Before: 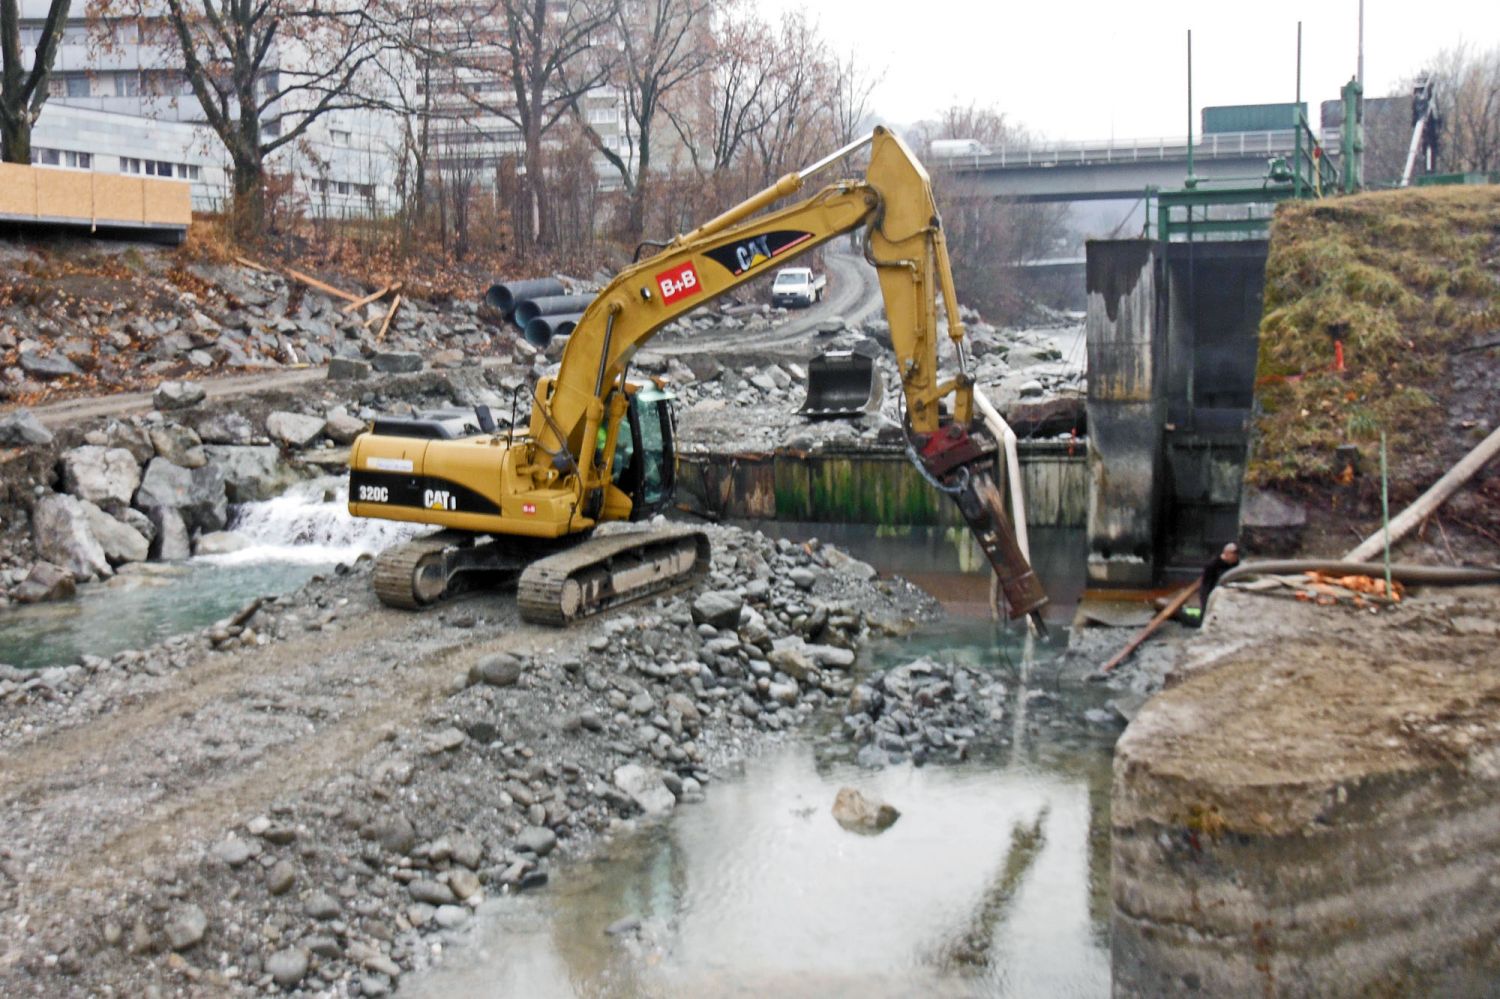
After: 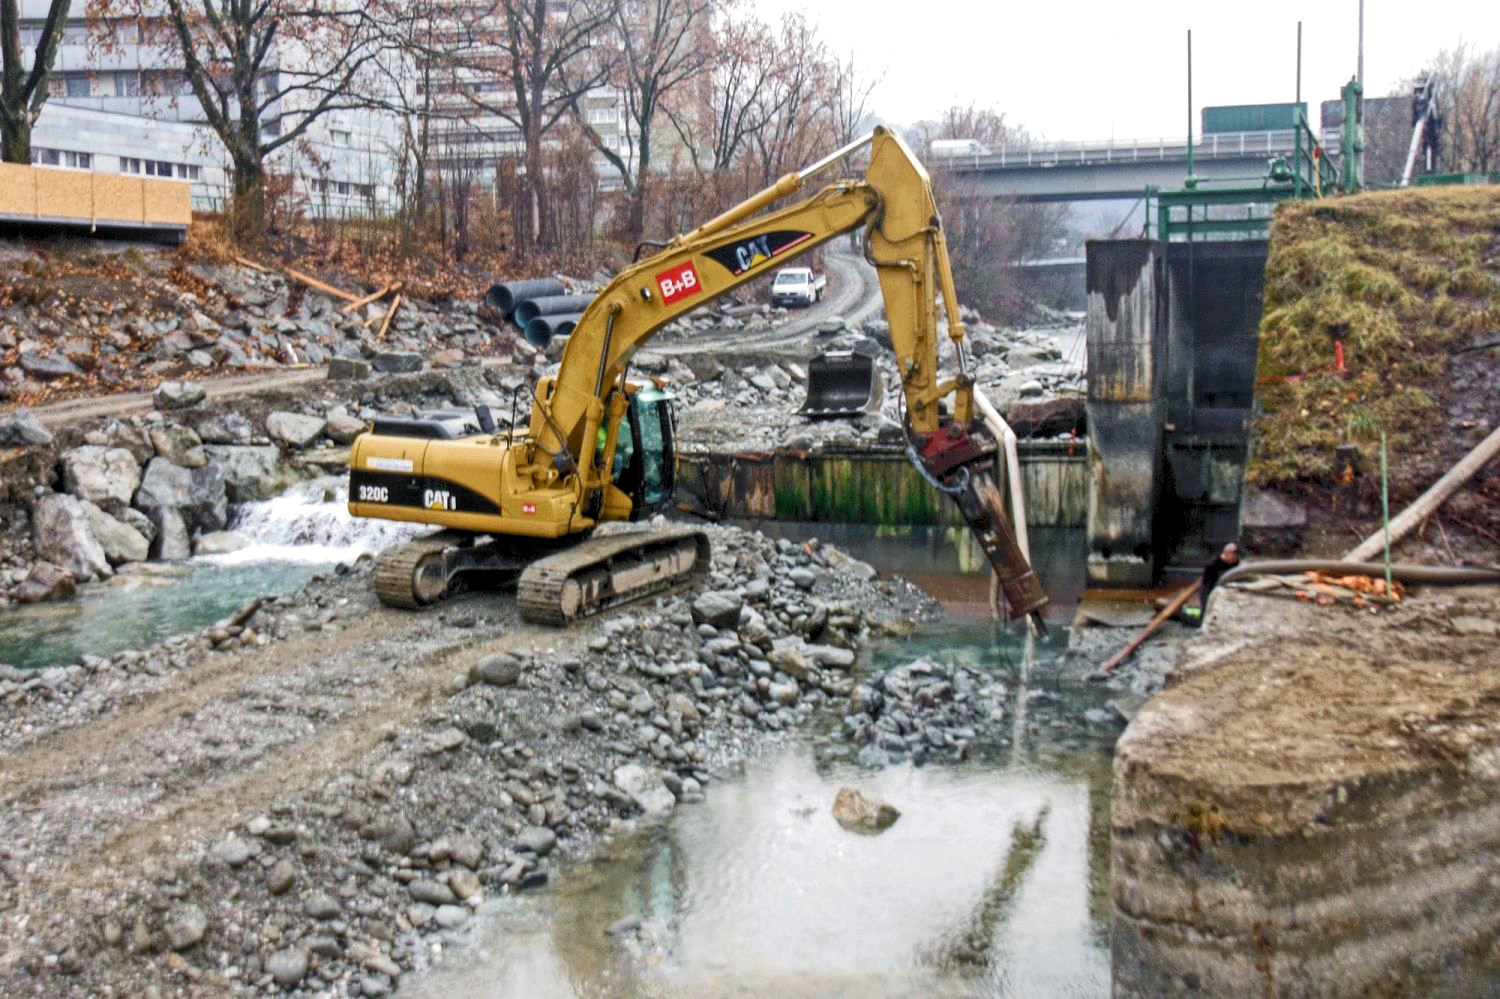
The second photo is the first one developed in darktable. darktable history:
velvia: on, module defaults
local contrast: highlights 93%, shadows 88%, detail 160%, midtone range 0.2
